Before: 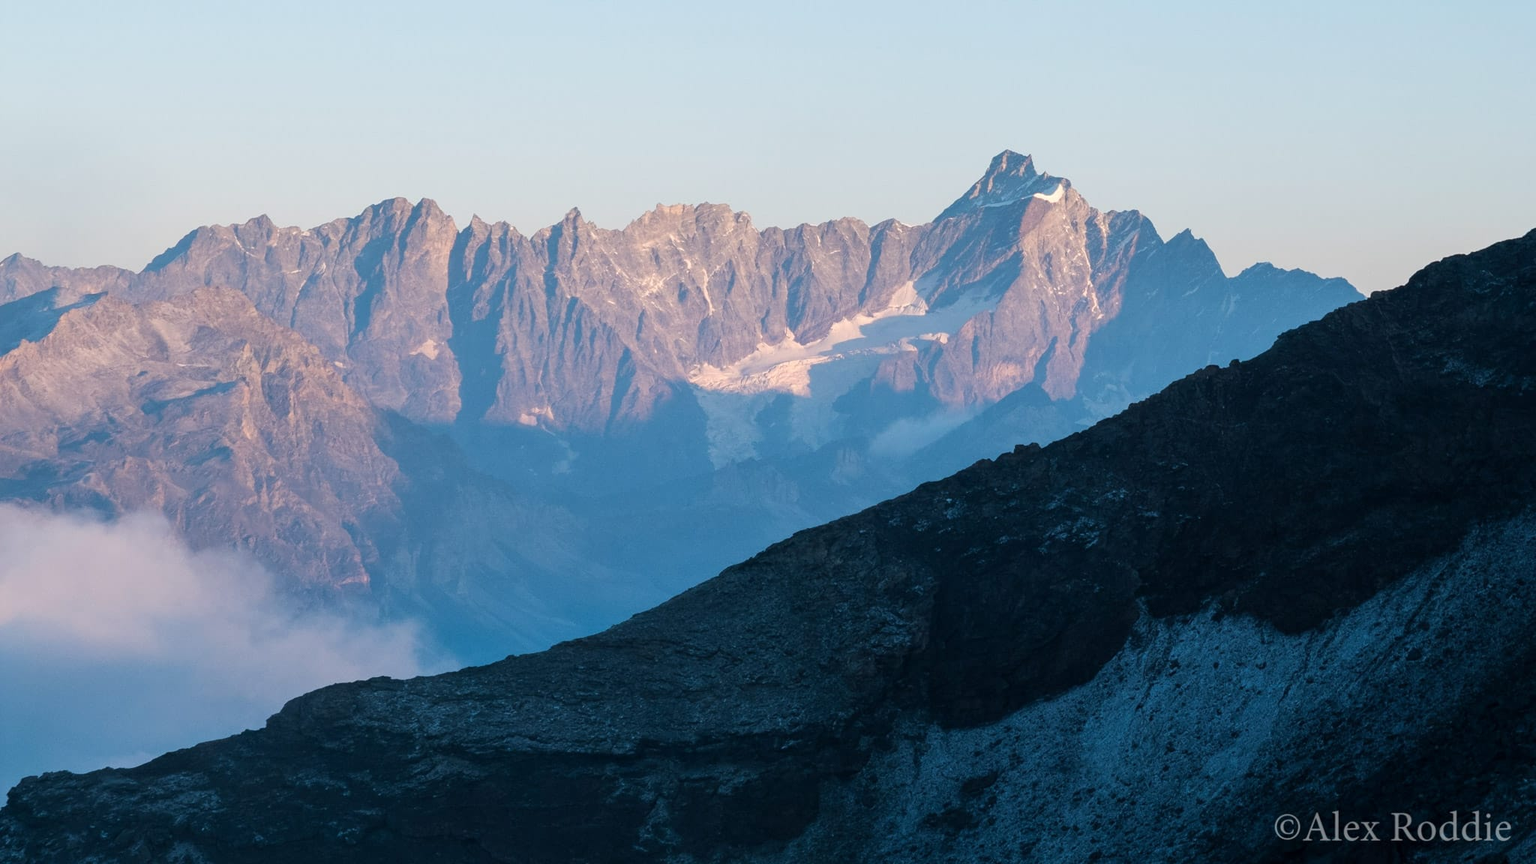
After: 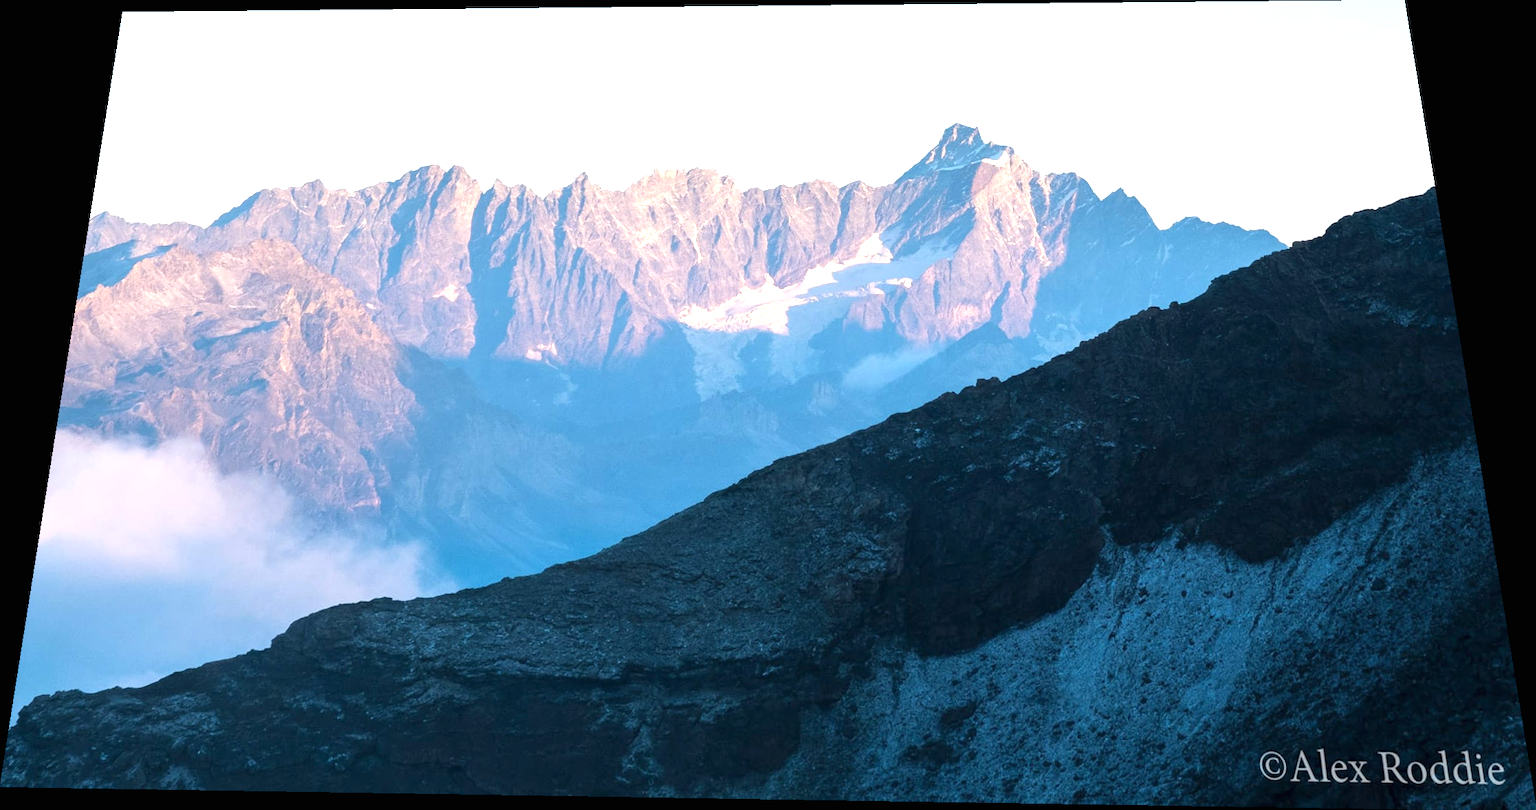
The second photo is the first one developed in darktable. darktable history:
rotate and perspective: rotation 0.128°, lens shift (vertical) -0.181, lens shift (horizontal) -0.044, shear 0.001, automatic cropping off
exposure: black level correction 0, exposure 1 EV, compensate exposure bias true, compensate highlight preservation false
